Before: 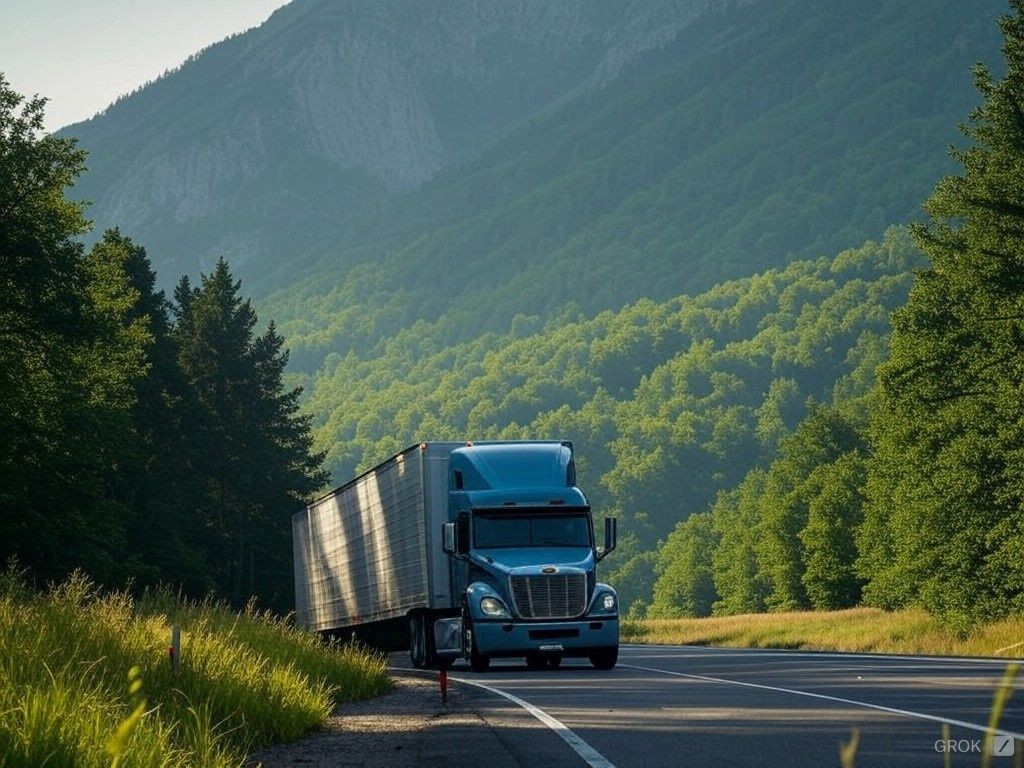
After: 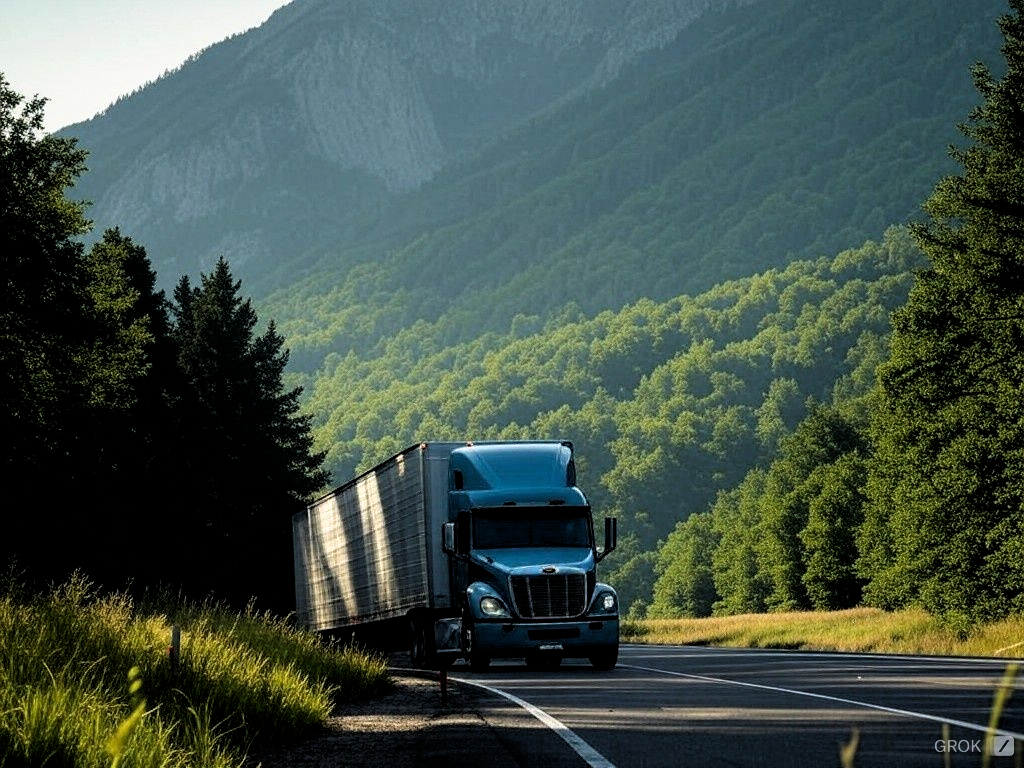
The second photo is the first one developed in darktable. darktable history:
filmic rgb: black relative exposure -5.64 EV, white relative exposure 2.5 EV, target black luminance 0%, hardness 4.53, latitude 67.09%, contrast 1.454, shadows ↔ highlights balance -3.85%, add noise in highlights 0.101, color science v4 (2020), type of noise poissonian
